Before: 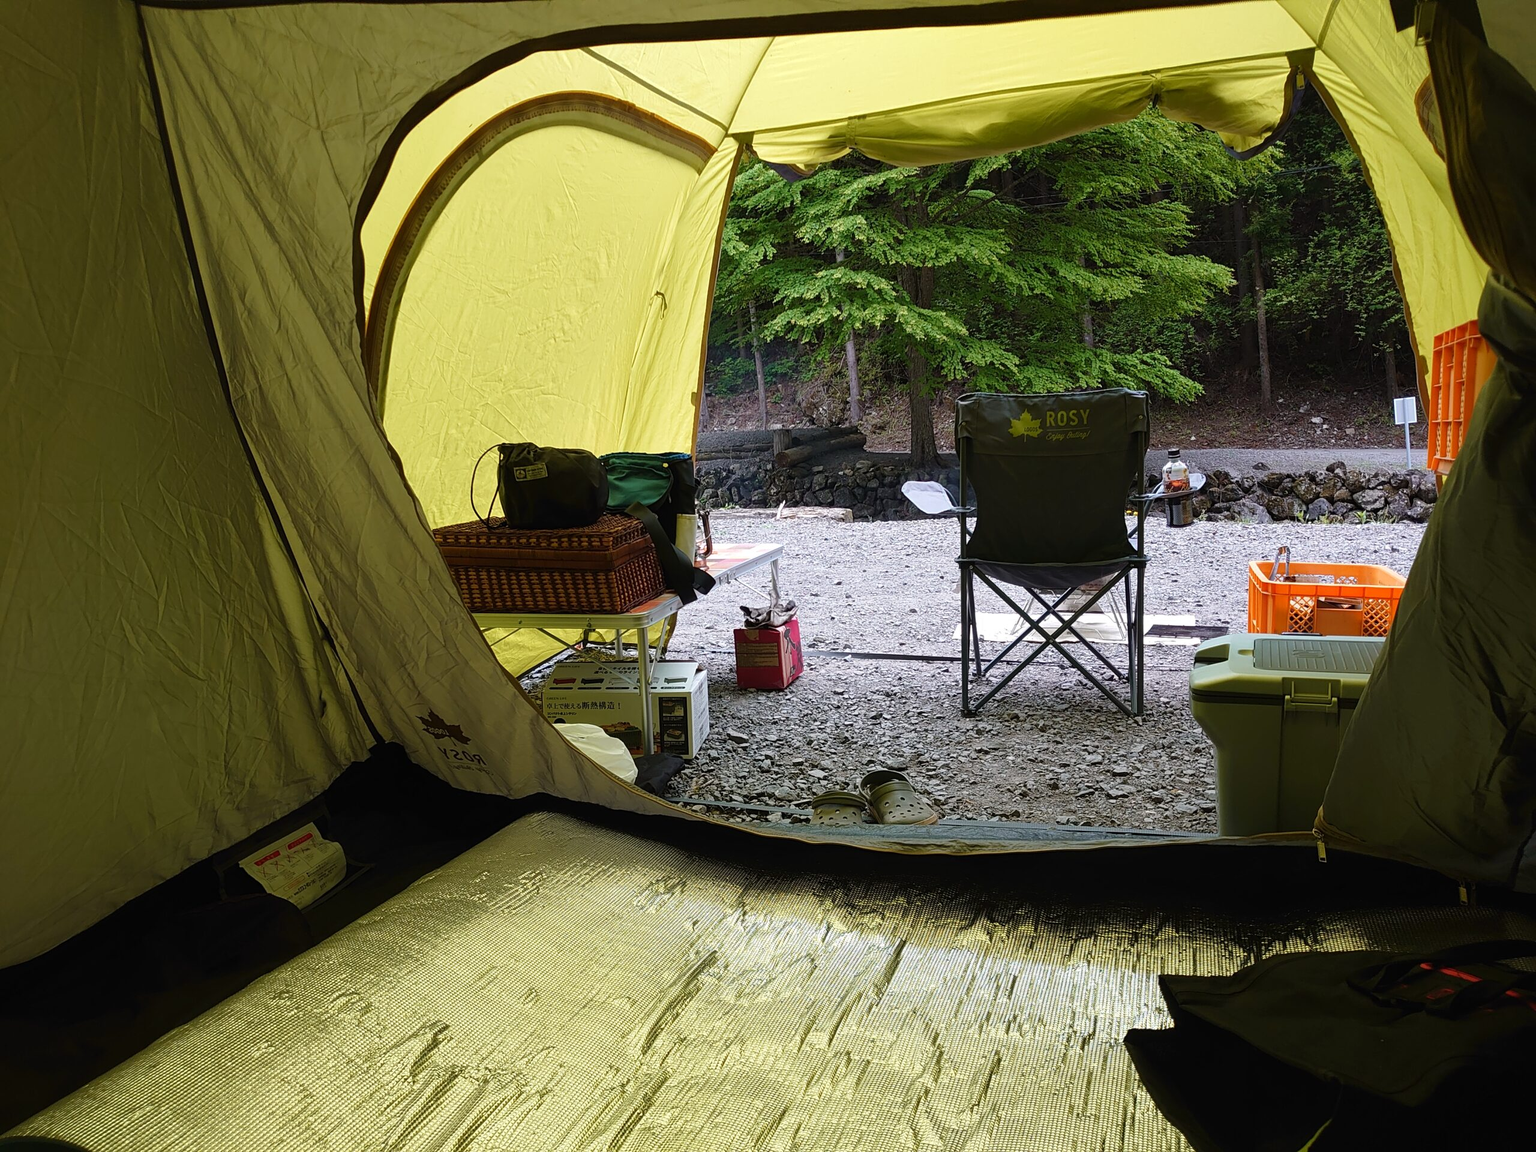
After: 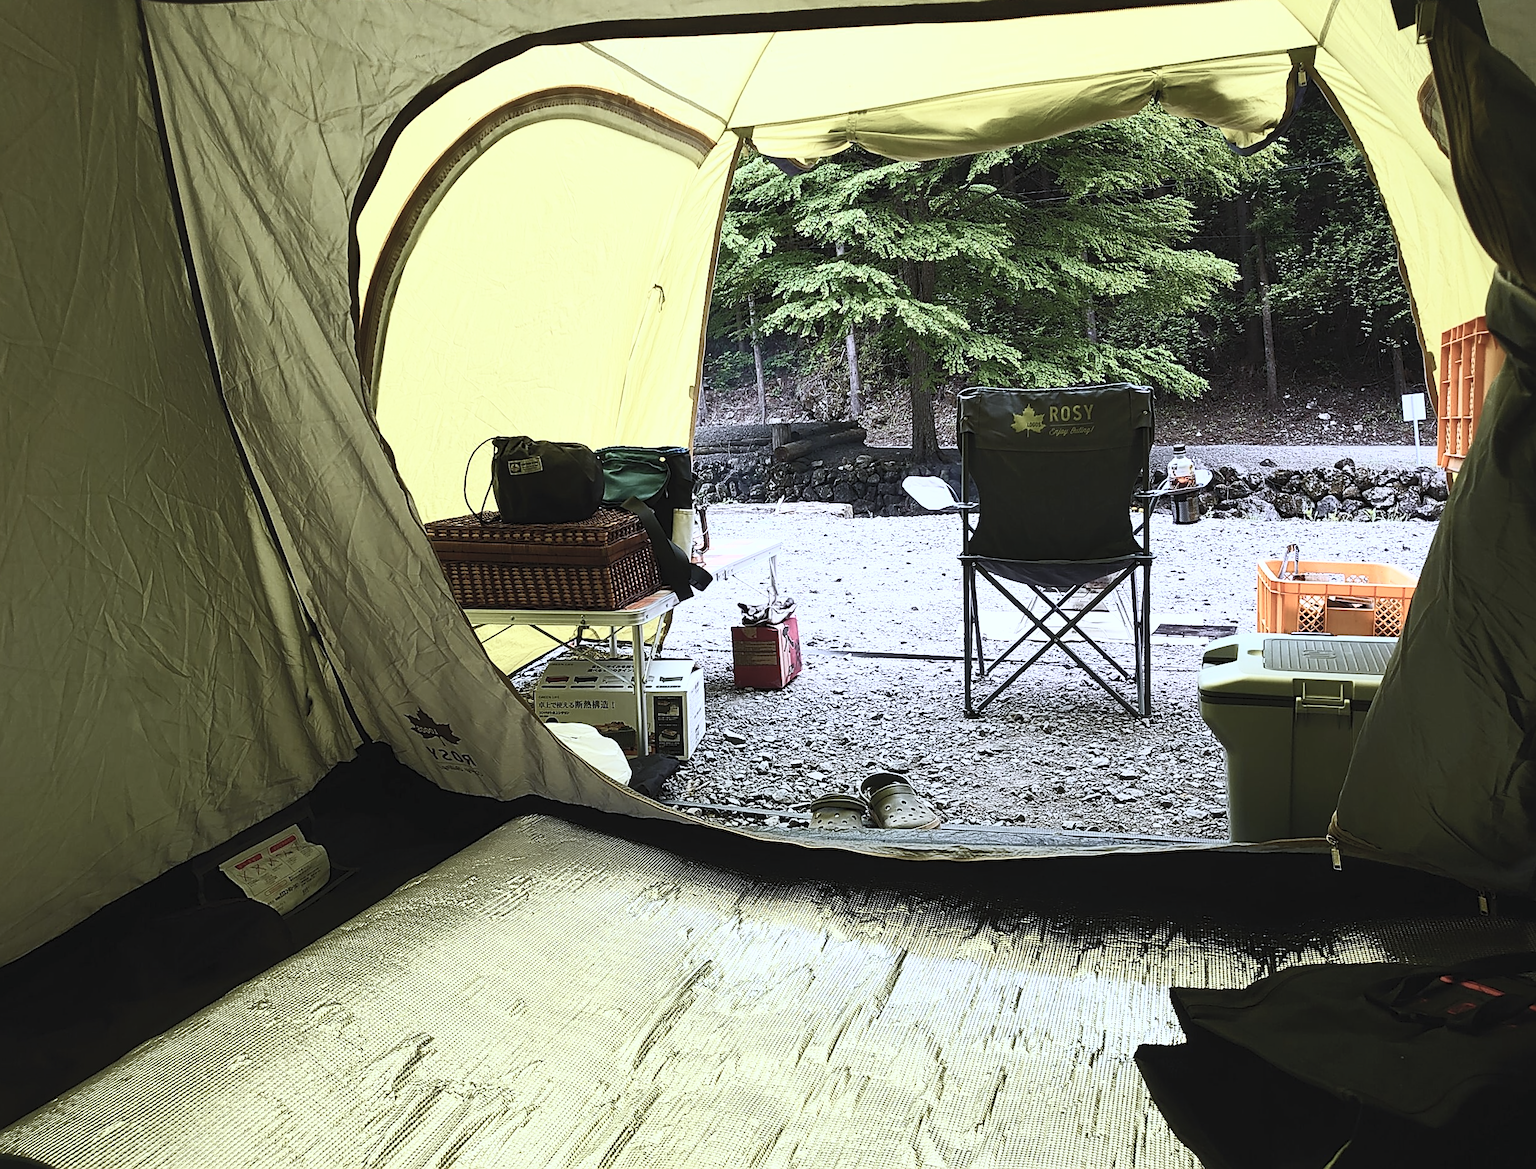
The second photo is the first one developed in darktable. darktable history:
white balance: red 0.926, green 1.003, blue 1.133
contrast brightness saturation: contrast 0.57, brightness 0.57, saturation -0.34
rotate and perspective: rotation 0.226°, lens shift (vertical) -0.042, crop left 0.023, crop right 0.982, crop top 0.006, crop bottom 0.994
sharpen: on, module defaults
